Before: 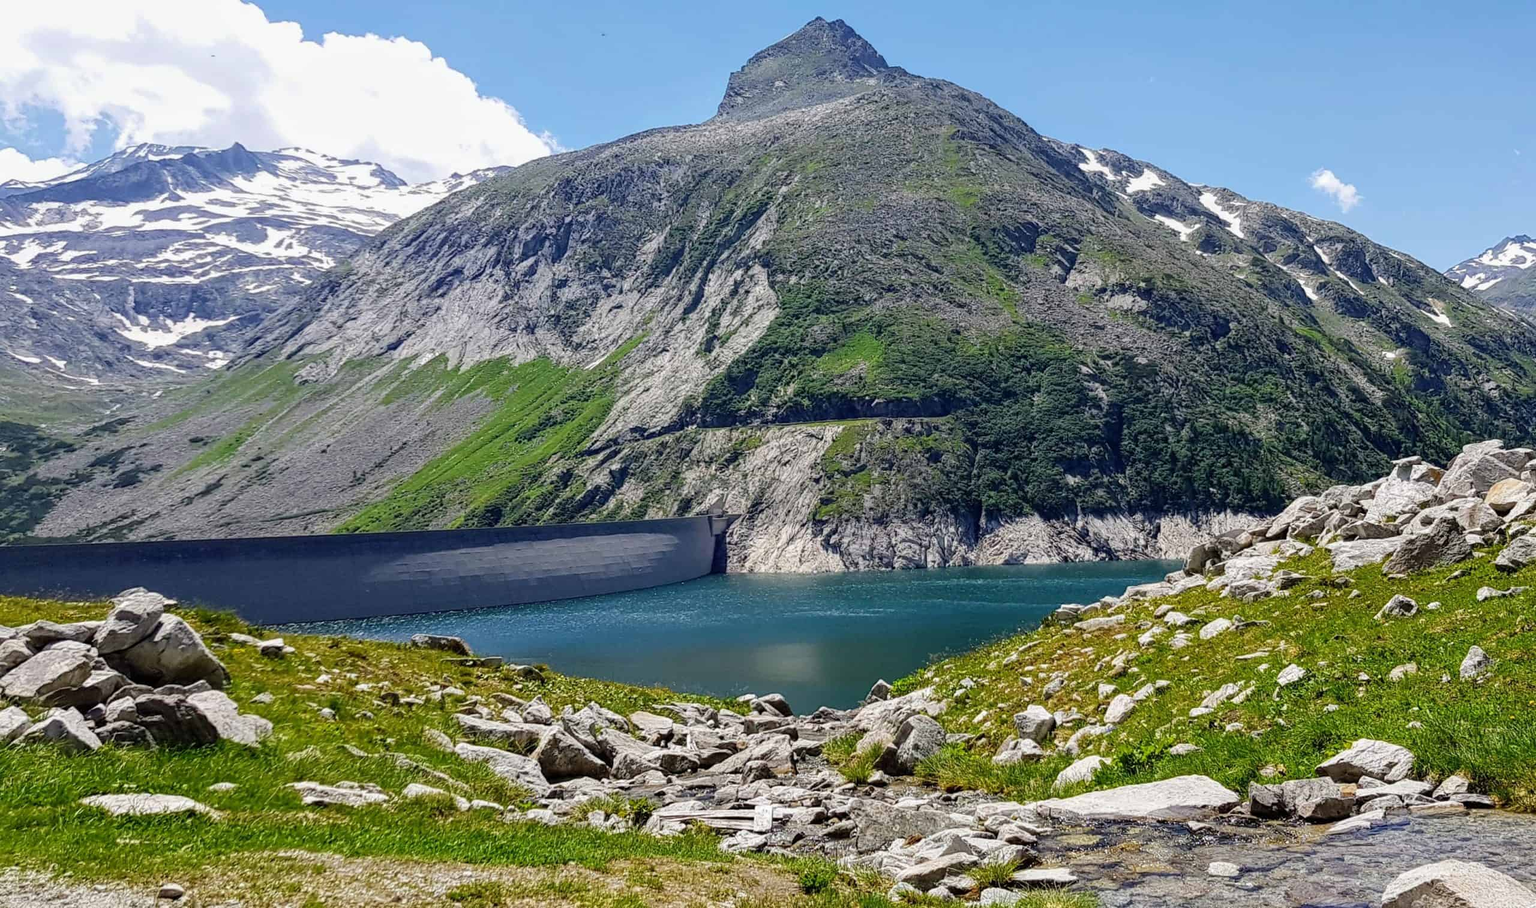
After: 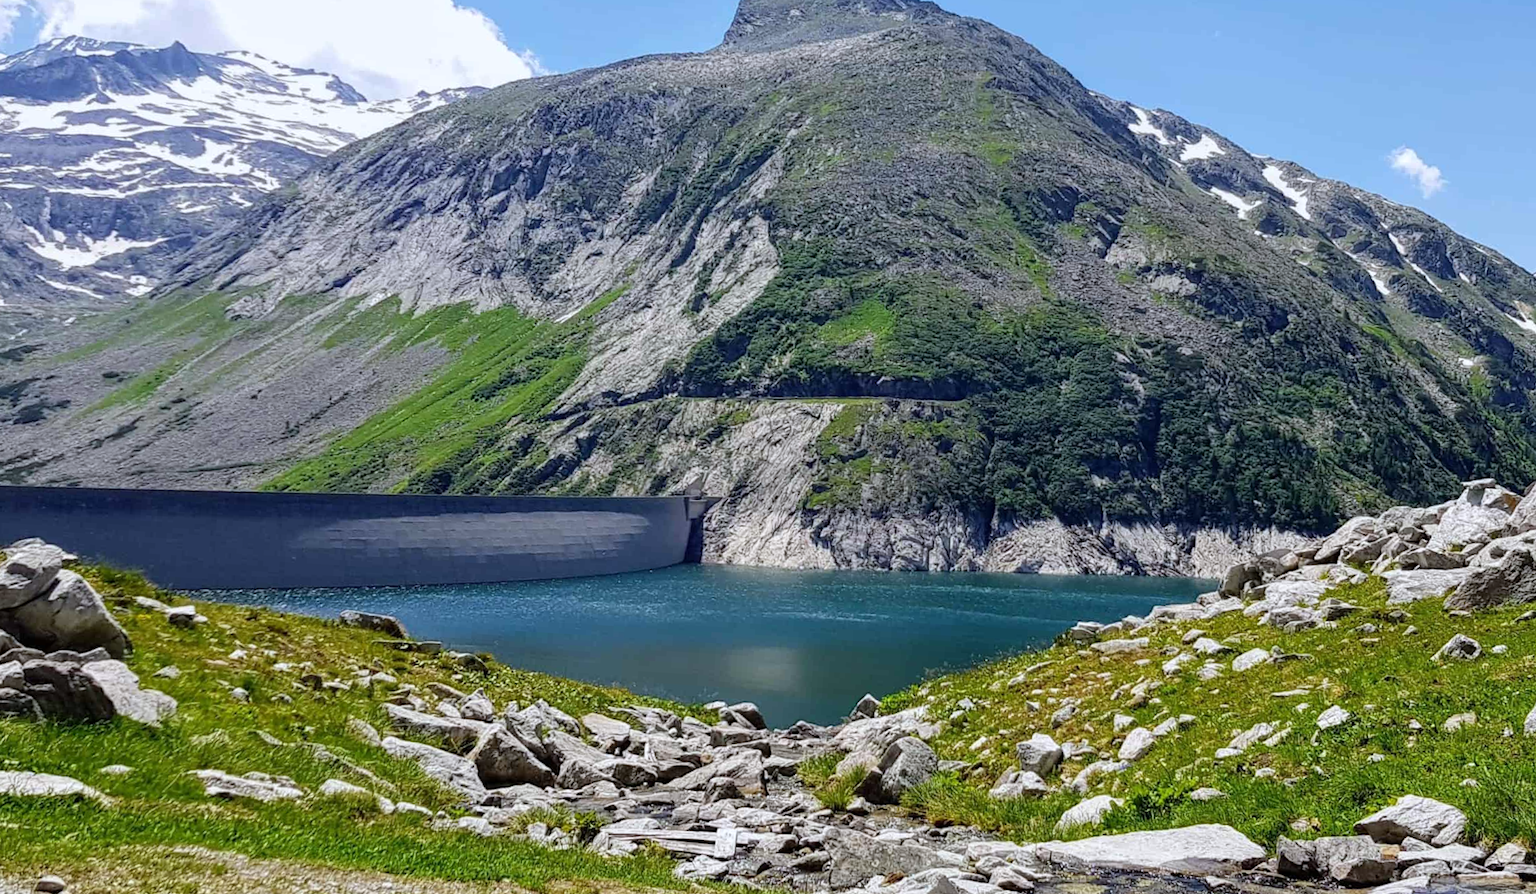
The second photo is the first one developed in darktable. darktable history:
rotate and perspective: rotation 1.57°, crop left 0.018, crop right 0.982, crop top 0.039, crop bottom 0.961
crop and rotate: angle -1.96°, left 3.097%, top 4.154%, right 1.586%, bottom 0.529%
white balance: red 0.976, blue 1.04
